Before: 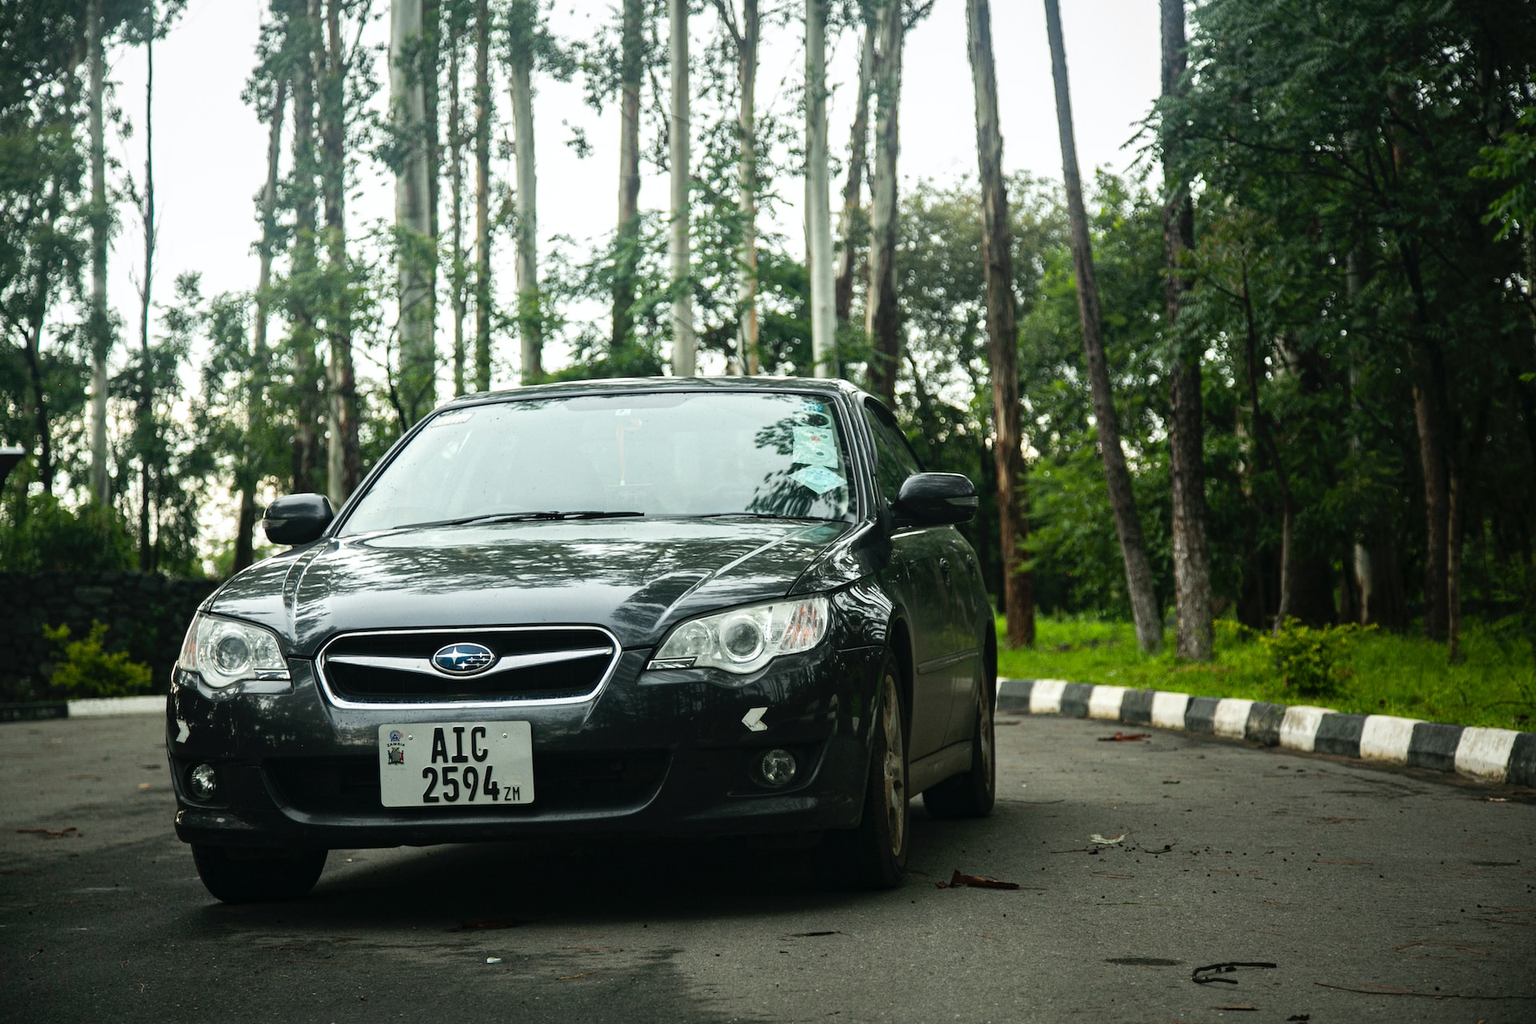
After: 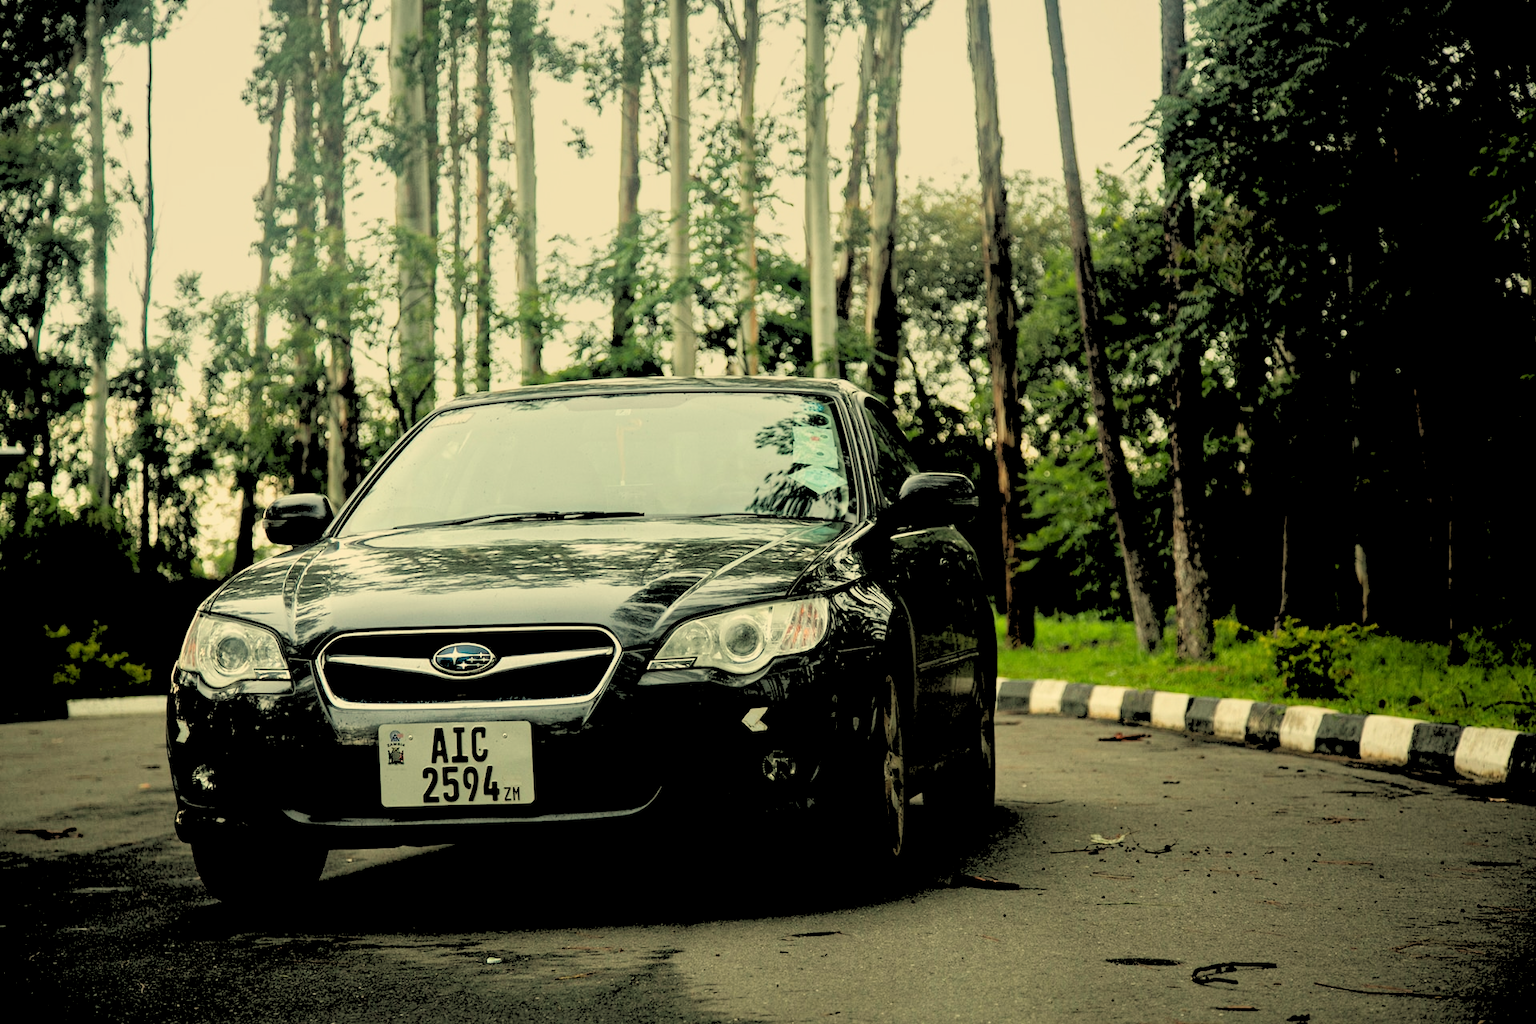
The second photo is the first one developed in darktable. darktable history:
white balance: red 1.08, blue 0.791
rgb curve: mode RGB, independent channels
graduated density: rotation 5.63°, offset 76.9
rgb levels: levels [[0.027, 0.429, 0.996], [0, 0.5, 1], [0, 0.5, 1]]
tone equalizer: on, module defaults
